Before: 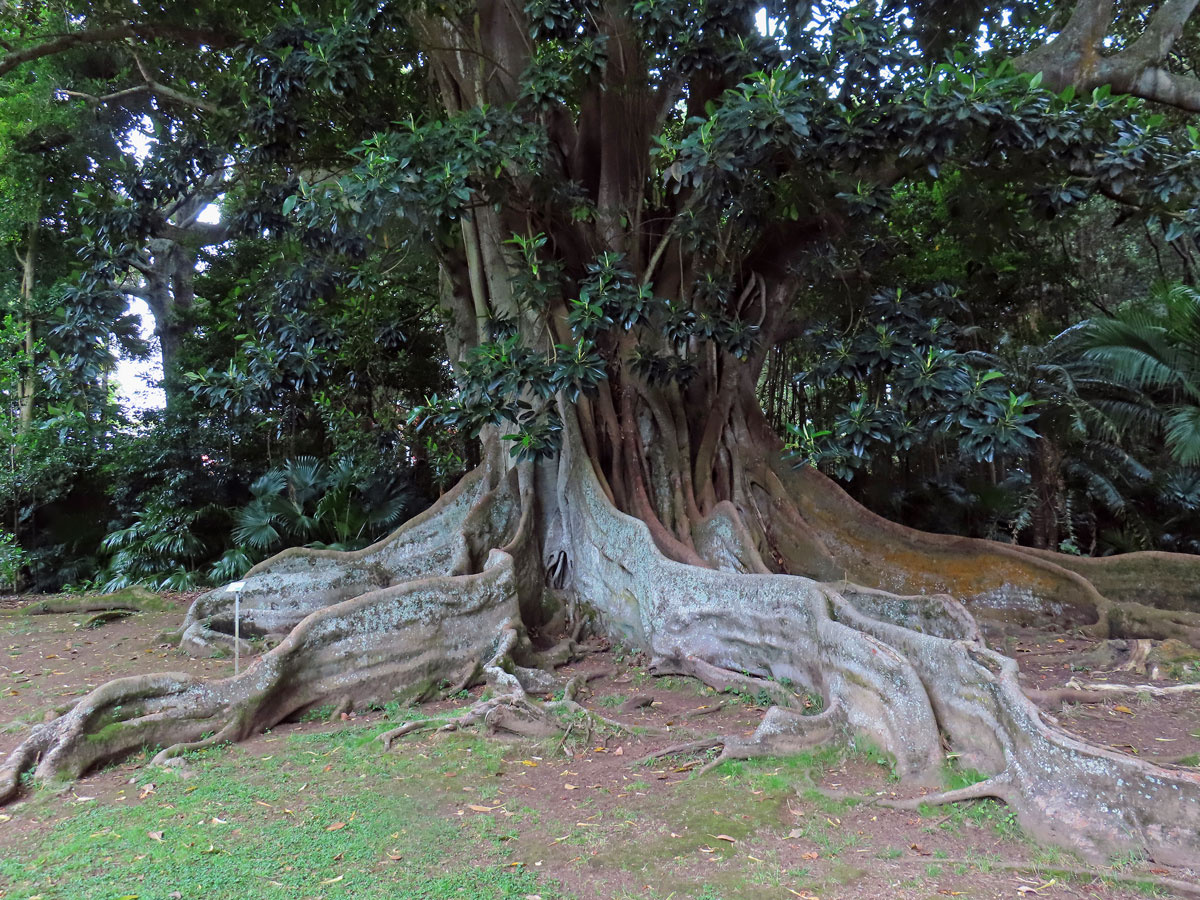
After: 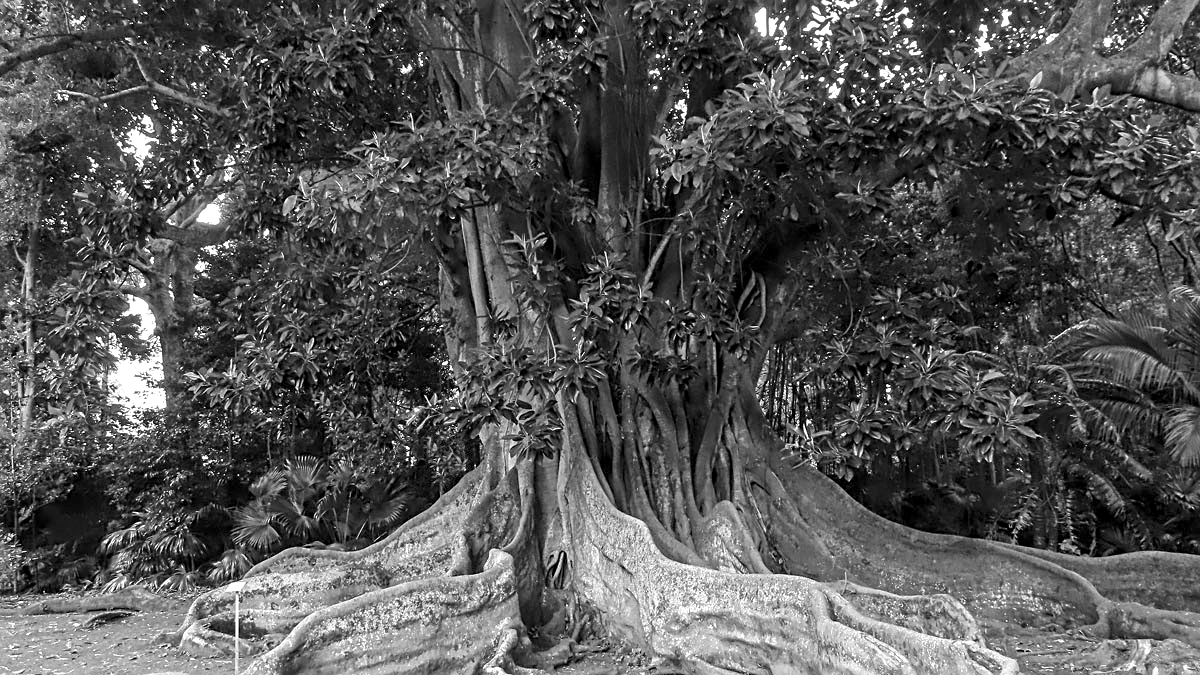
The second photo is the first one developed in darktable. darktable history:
local contrast: detail 130%
monochrome: a 26.22, b 42.67, size 0.8
crop: bottom 24.967%
exposure: black level correction 0, exposure 0.877 EV, compensate exposure bias true, compensate highlight preservation false
sharpen: on, module defaults
